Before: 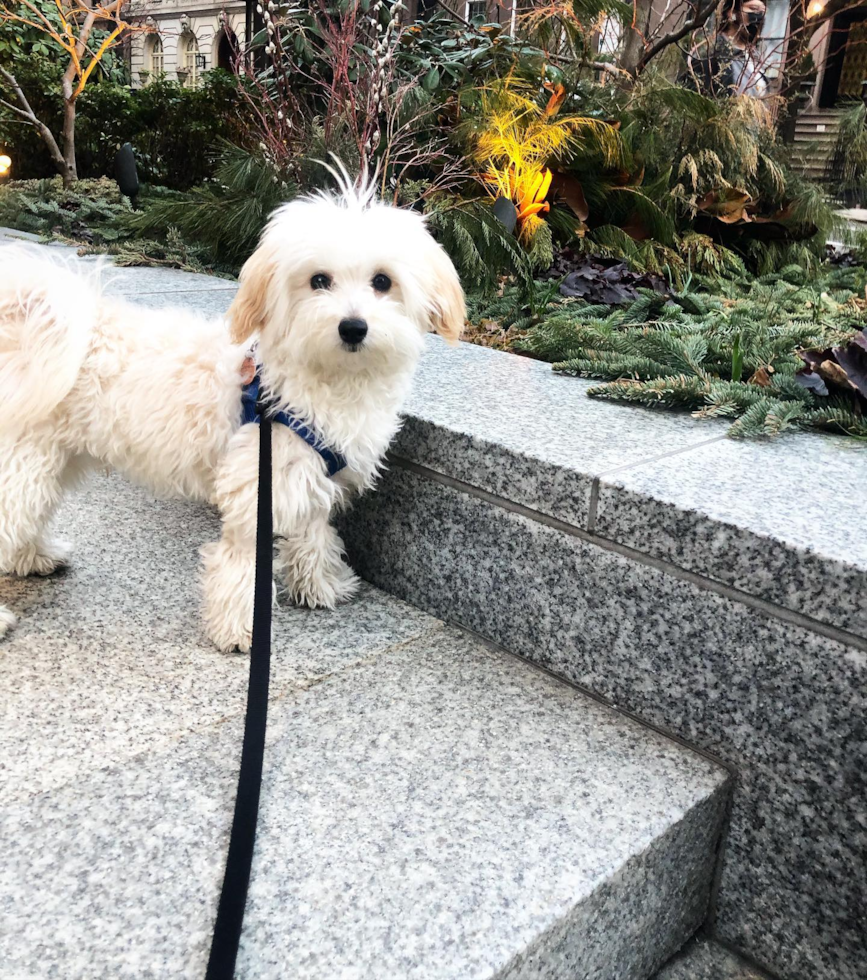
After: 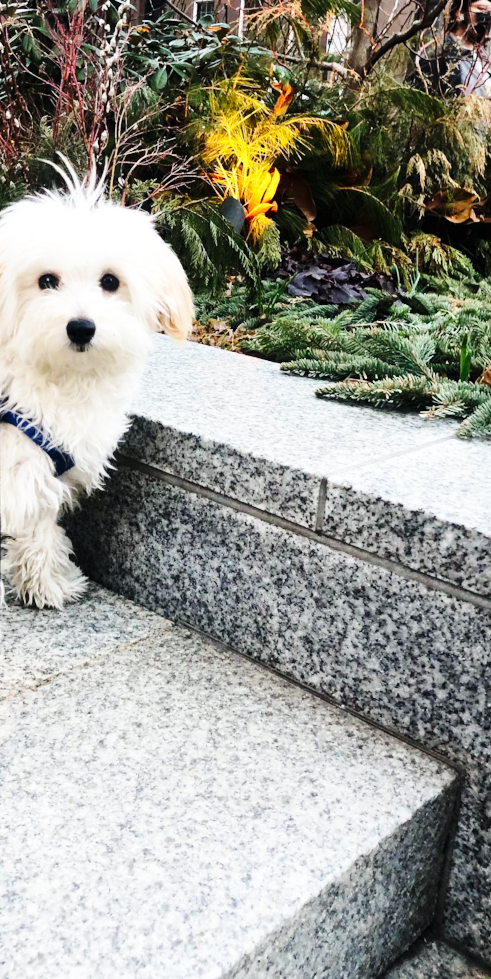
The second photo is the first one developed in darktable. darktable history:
base curve: curves: ch0 [(0, 0) (0.036, 0.025) (0.121, 0.166) (0.206, 0.329) (0.605, 0.79) (1, 1)], preserve colors none
crop: left 31.458%, top 0%, right 11.876%
